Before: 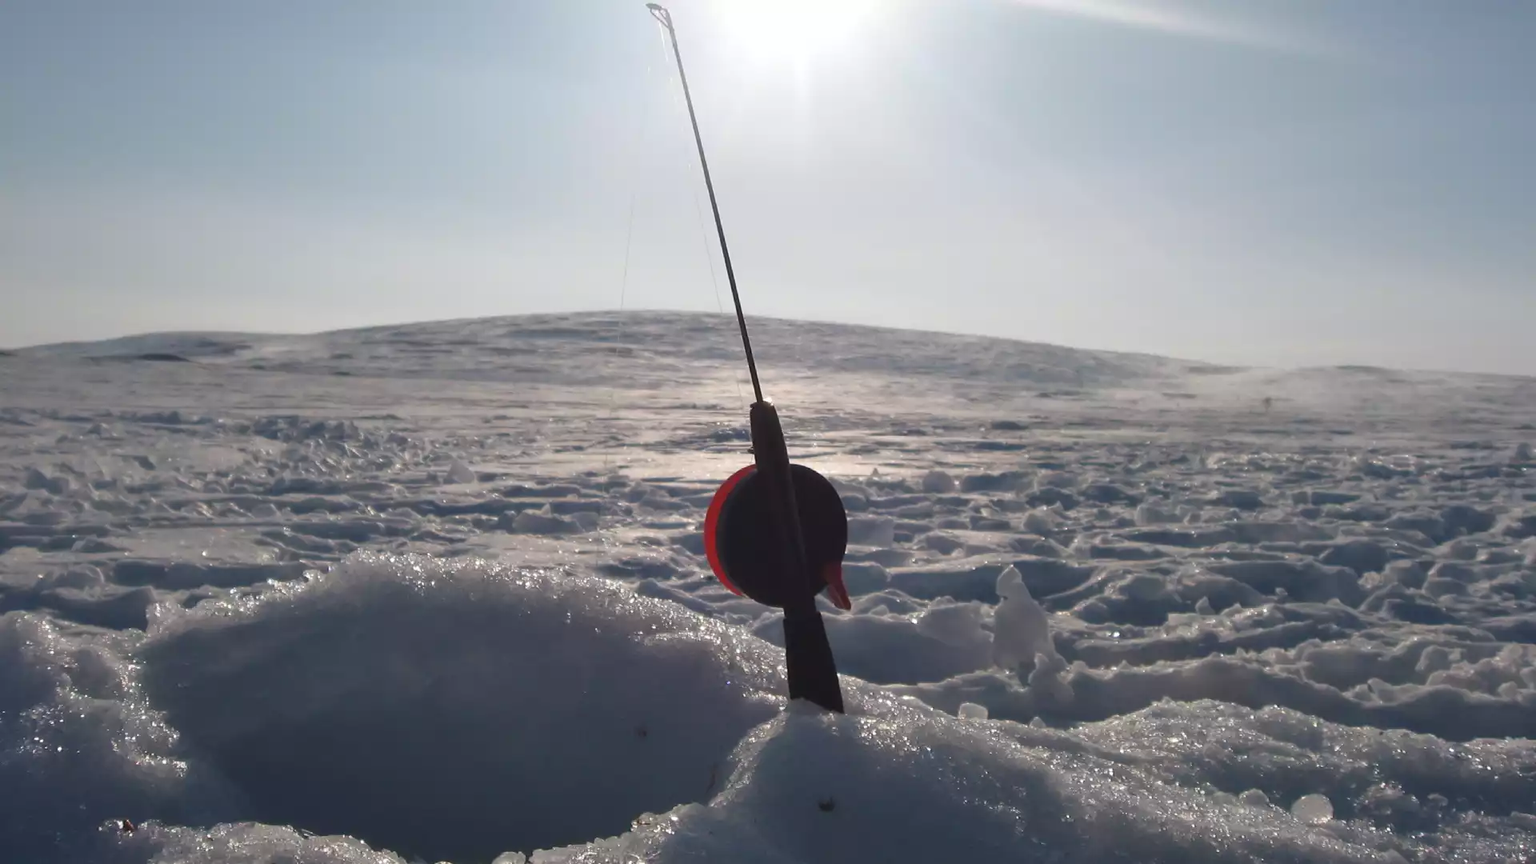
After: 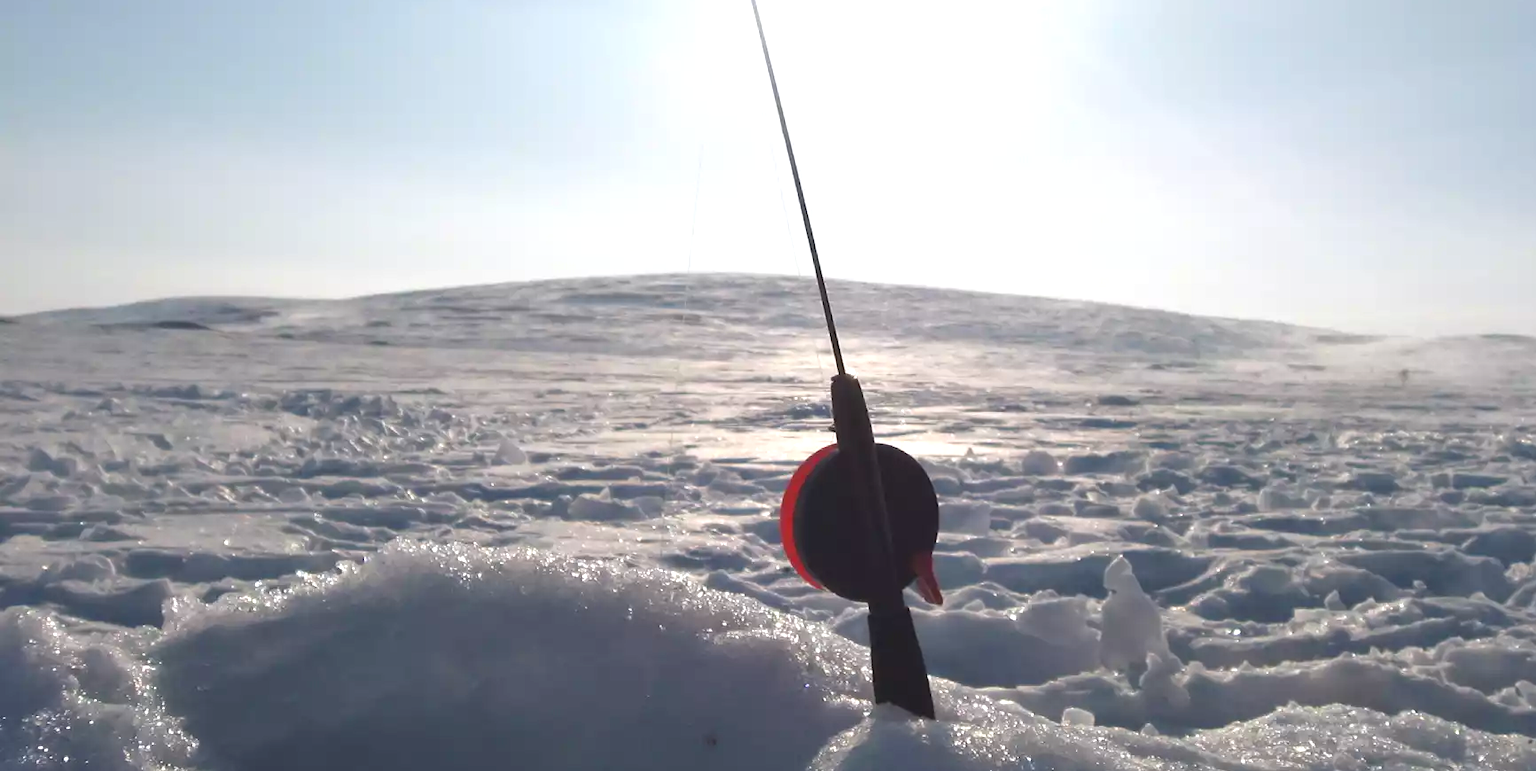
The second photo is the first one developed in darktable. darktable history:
crop: top 7.408%, right 9.688%, bottom 11.98%
exposure: exposure 0.64 EV, compensate highlight preservation false
